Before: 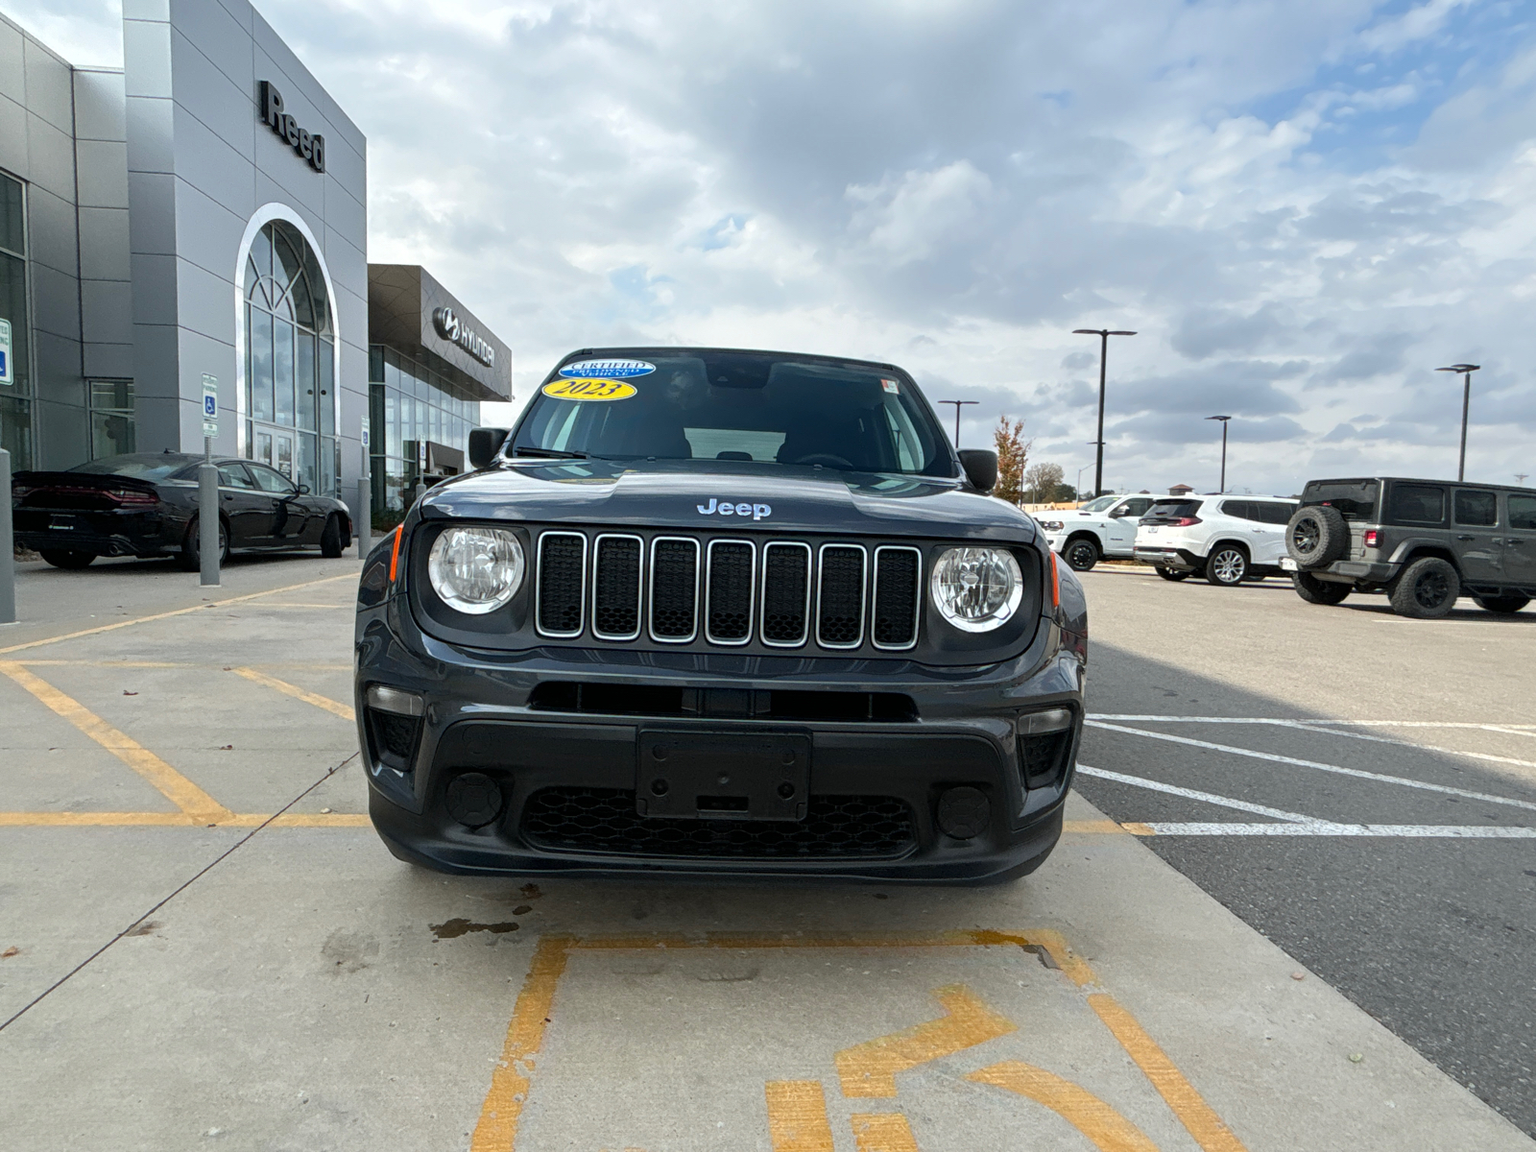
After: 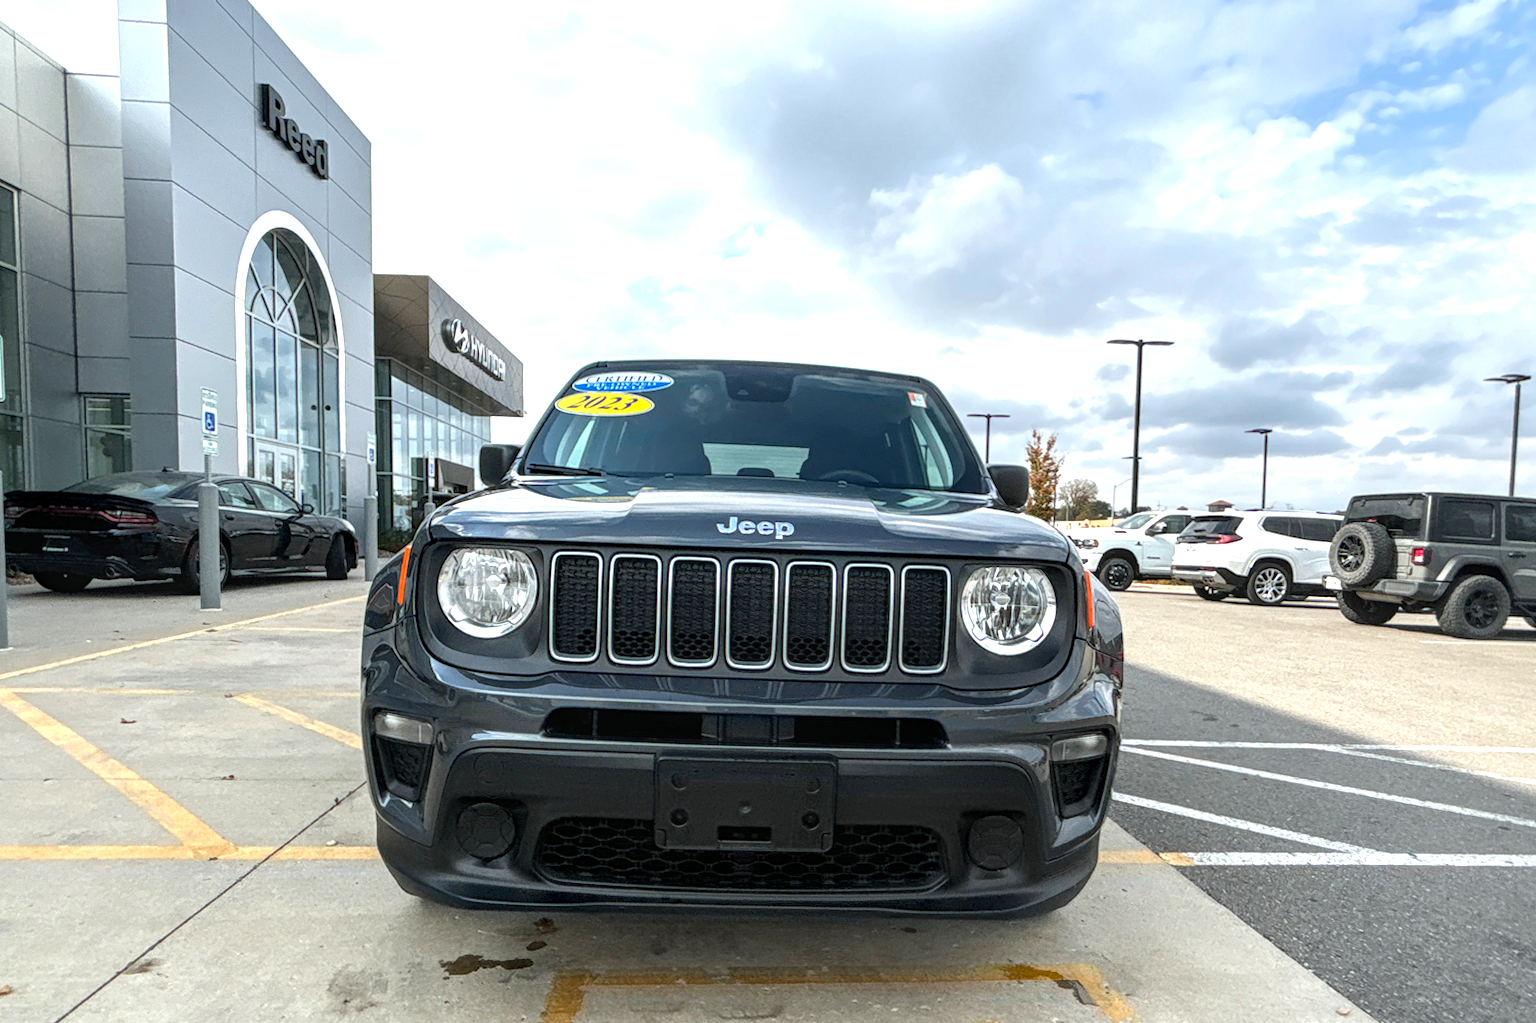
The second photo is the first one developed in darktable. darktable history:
exposure: black level correction 0, exposure 0.7 EV, compensate exposure bias true, compensate highlight preservation false
local contrast: highlights 25%, detail 130%
crop and rotate: angle 0.2°, left 0.275%, right 3.127%, bottom 14.18%
